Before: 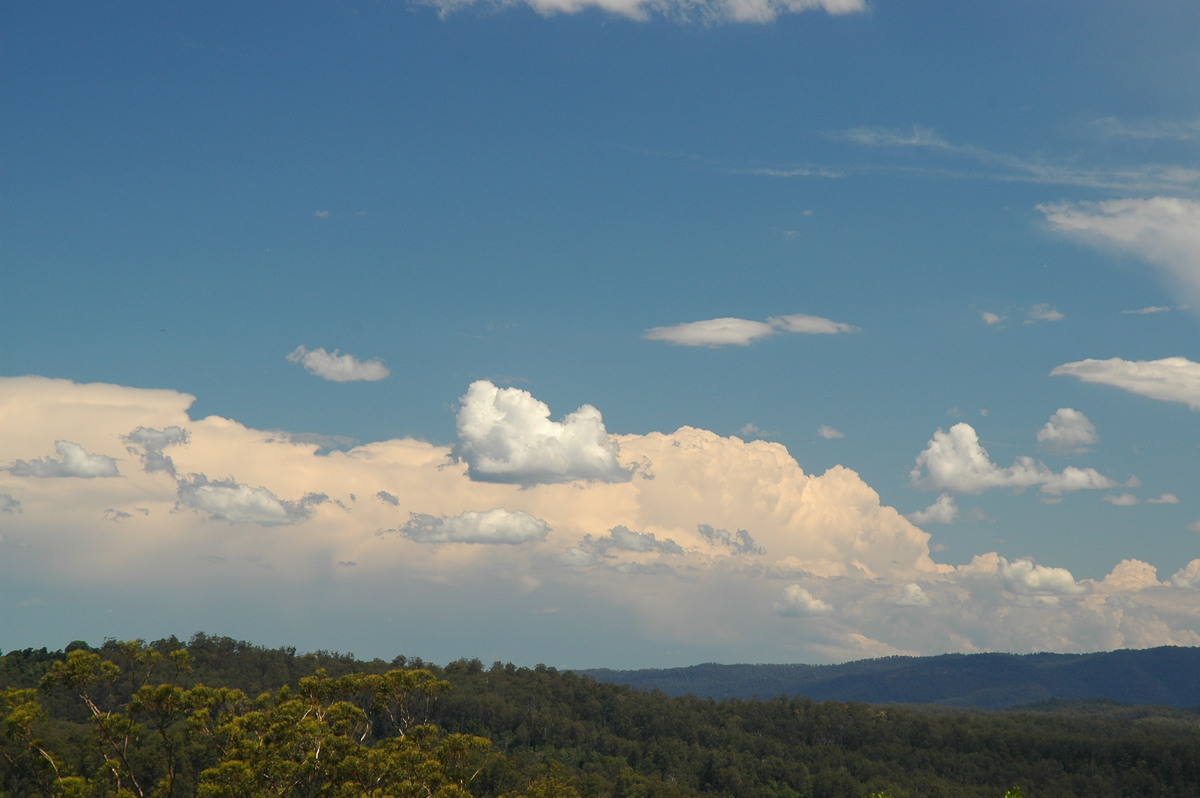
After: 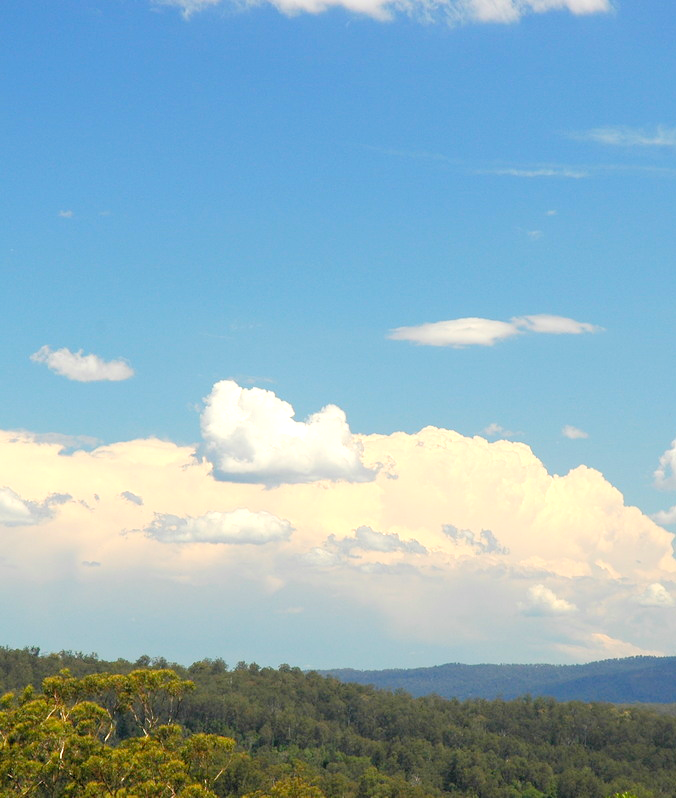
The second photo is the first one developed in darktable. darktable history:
crop: left 21.364%, right 22.221%
levels: levels [0.036, 0.364, 0.827]
